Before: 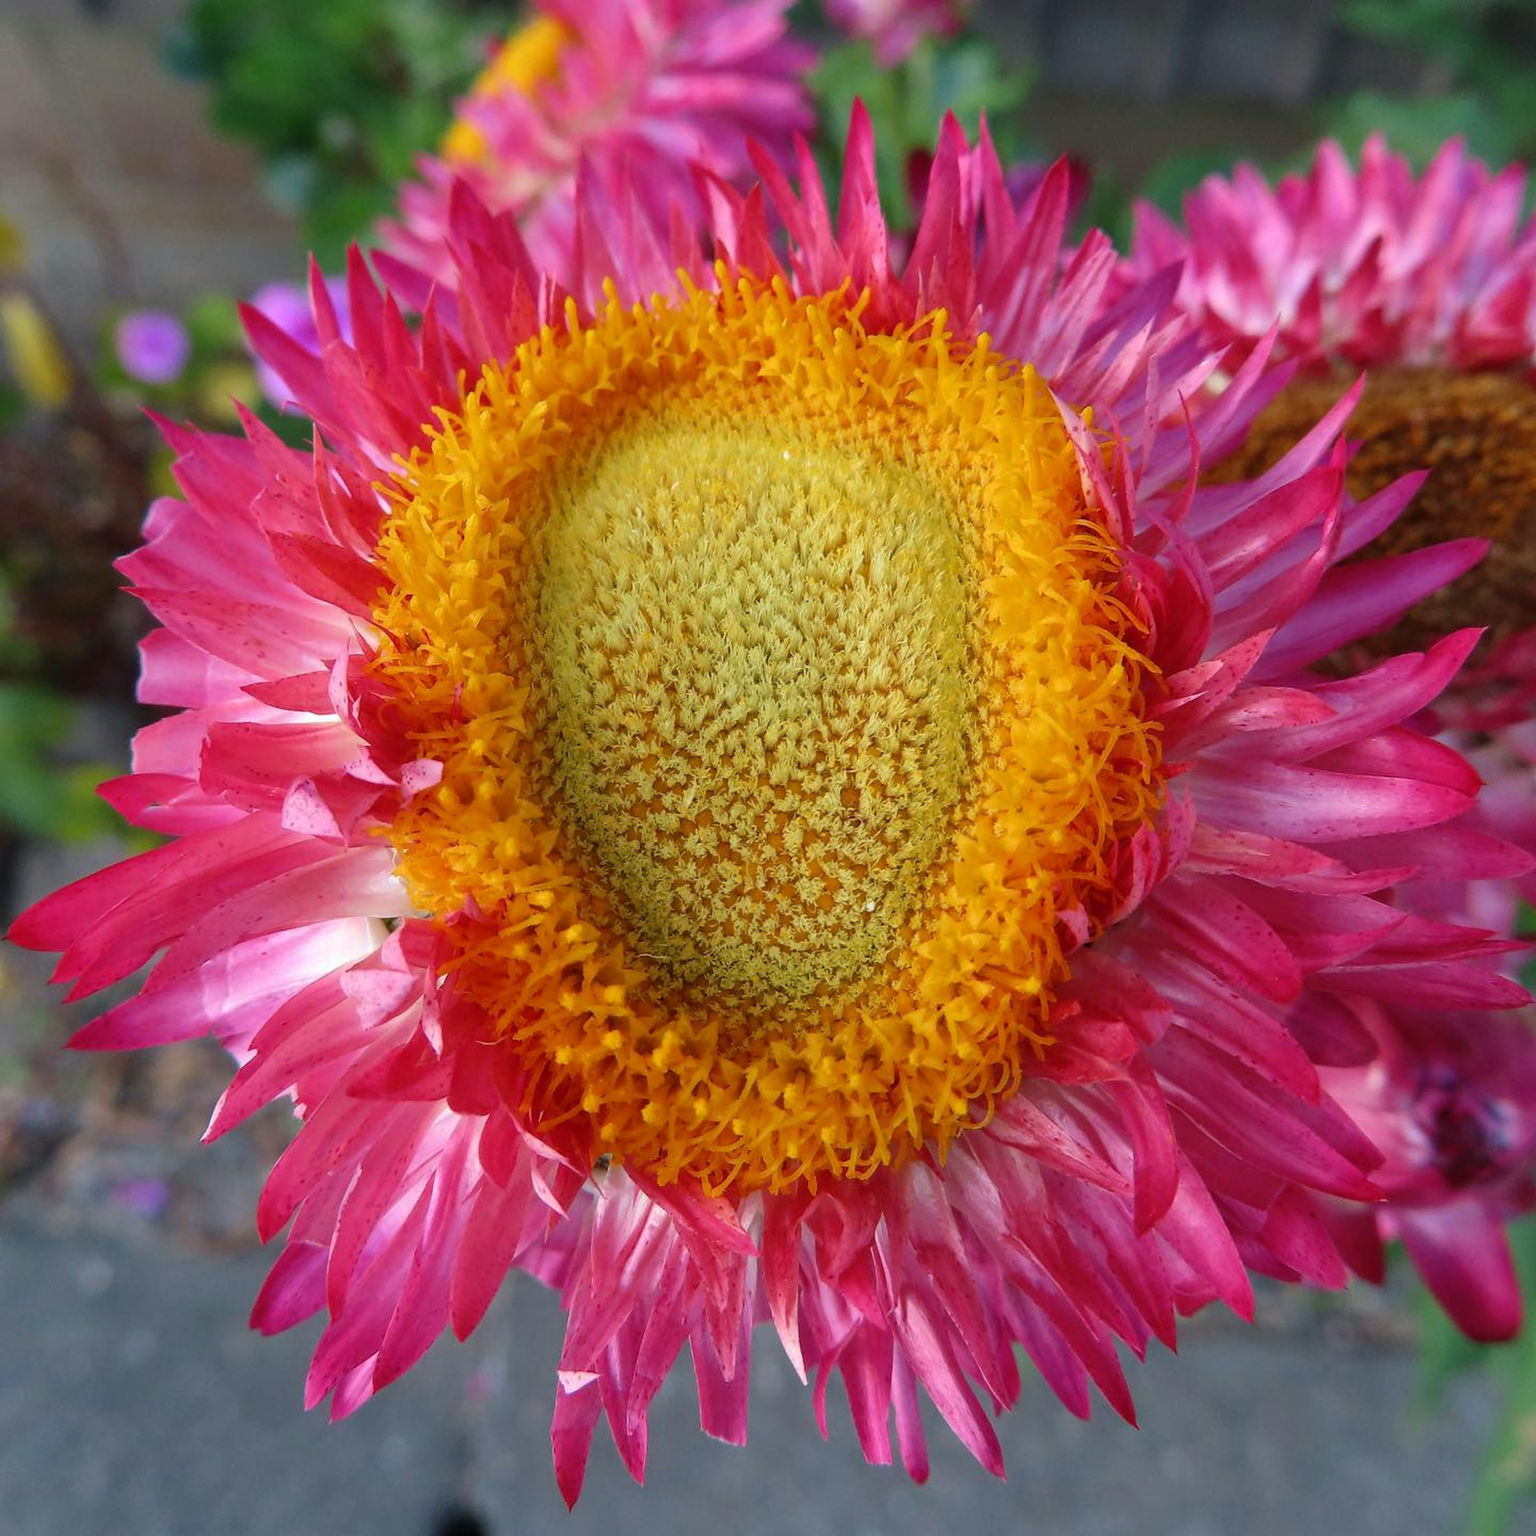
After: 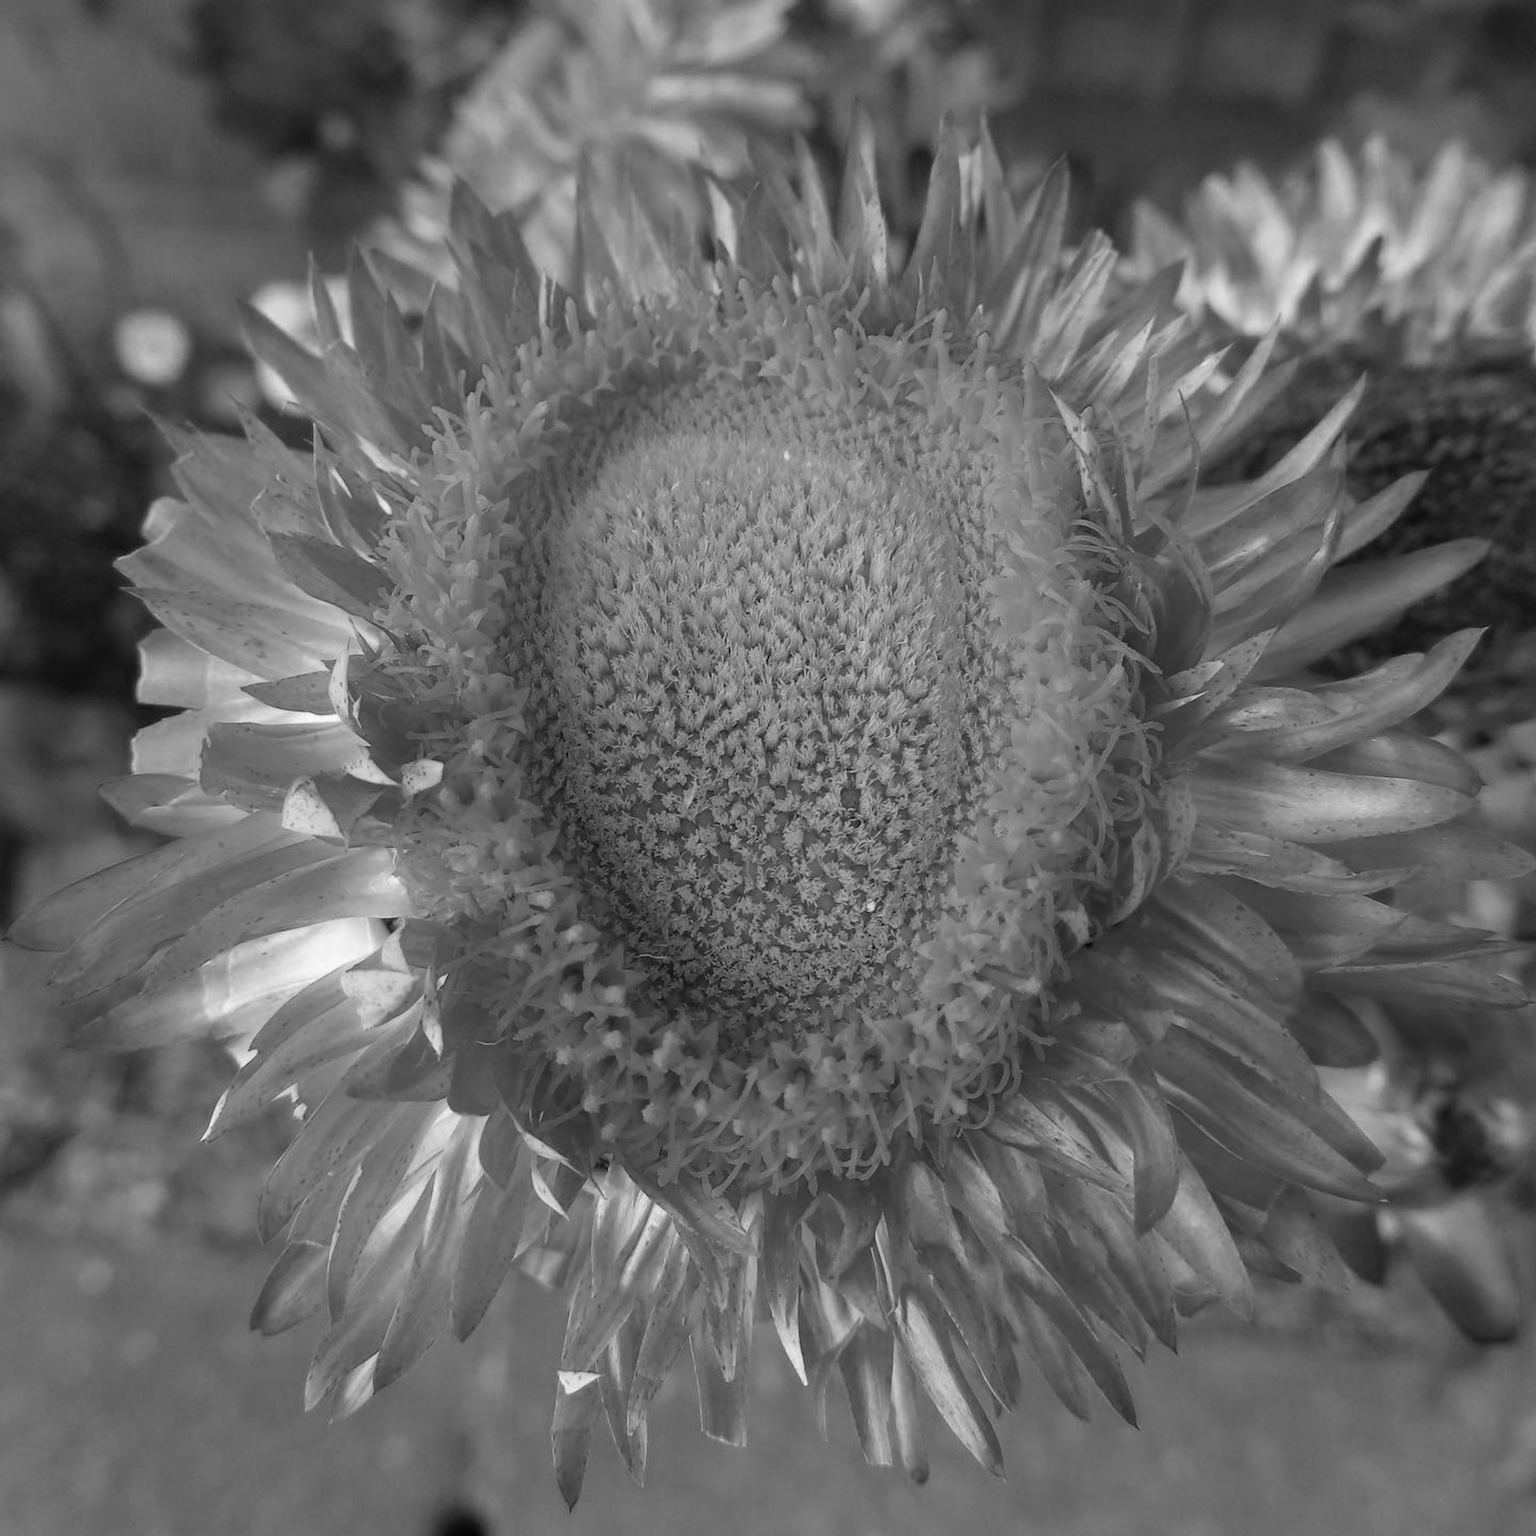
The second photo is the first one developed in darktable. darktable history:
color calibration: output gray [0.253, 0.26, 0.487, 0], gray › normalize channels true, illuminant same as pipeline (D50), adaptation XYZ, x 0.346, y 0.359, gamut compression 0
white balance: red 0.954, blue 1.079
